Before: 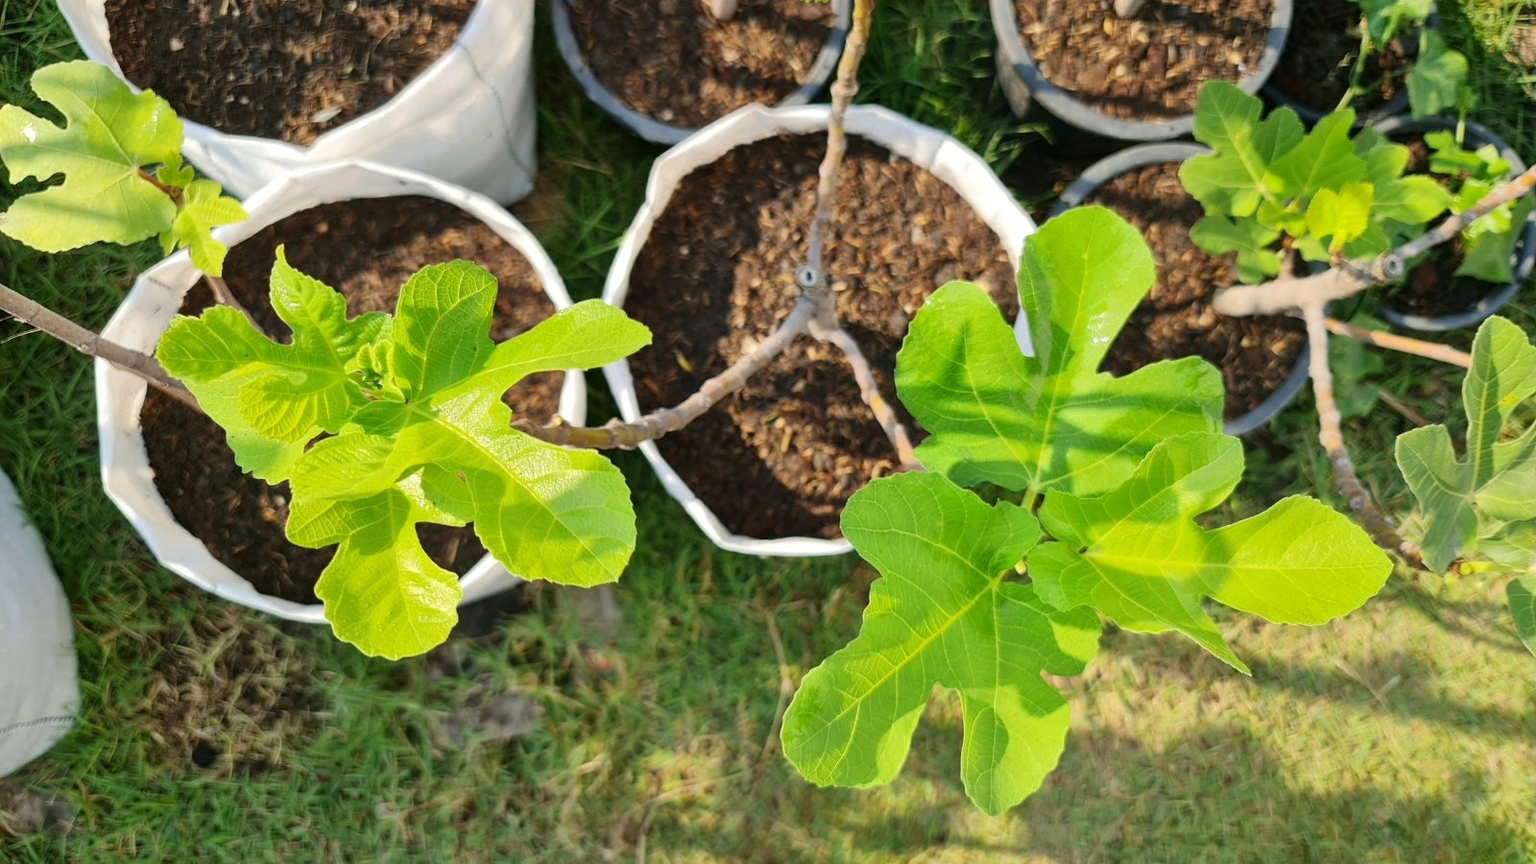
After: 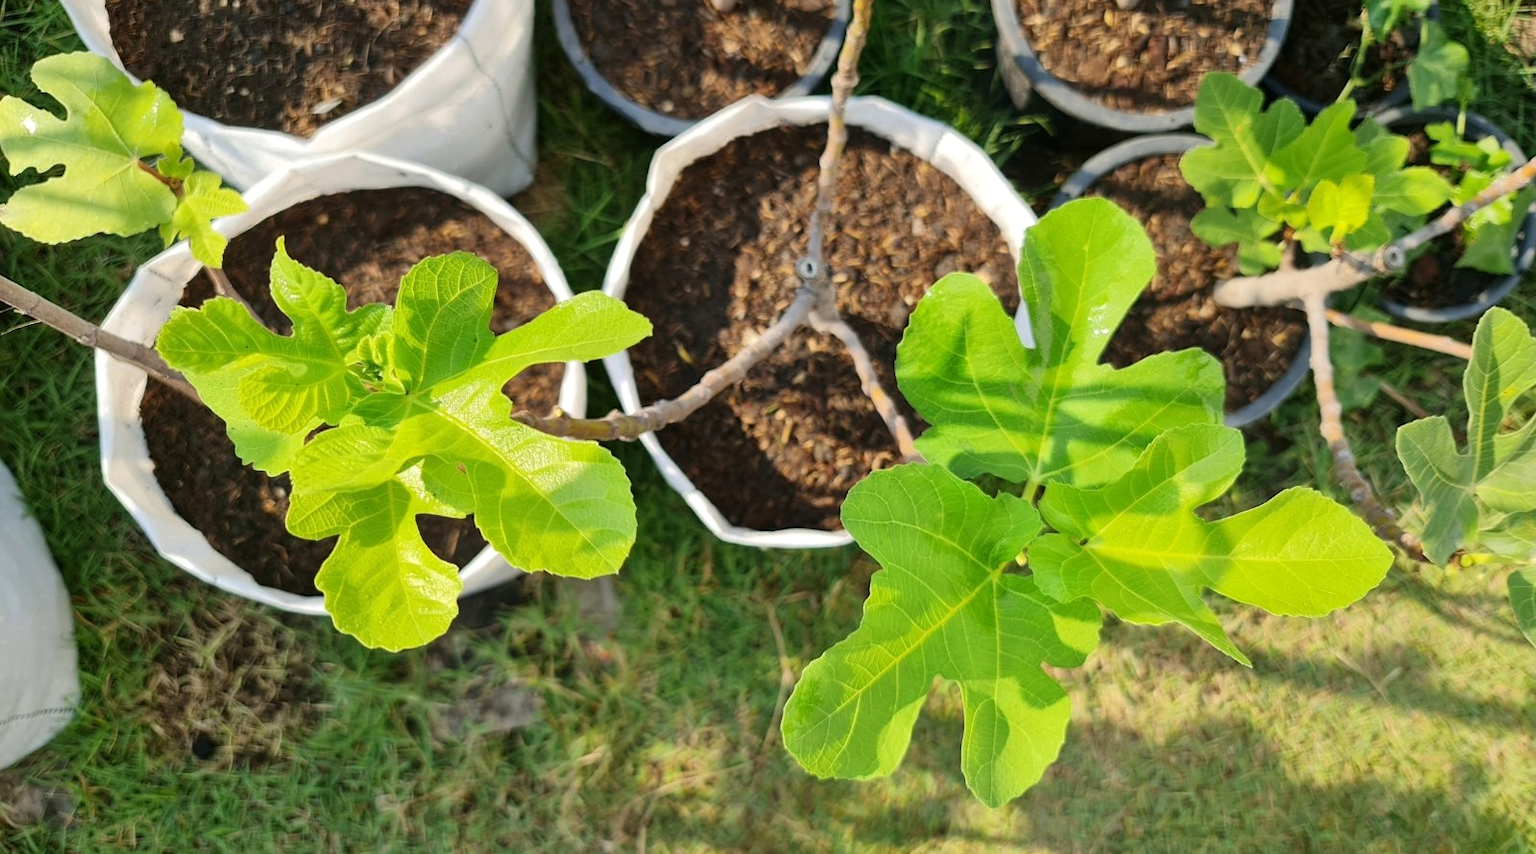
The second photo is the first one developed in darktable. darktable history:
tone equalizer: on, module defaults
crop: top 1.049%, right 0.001%
